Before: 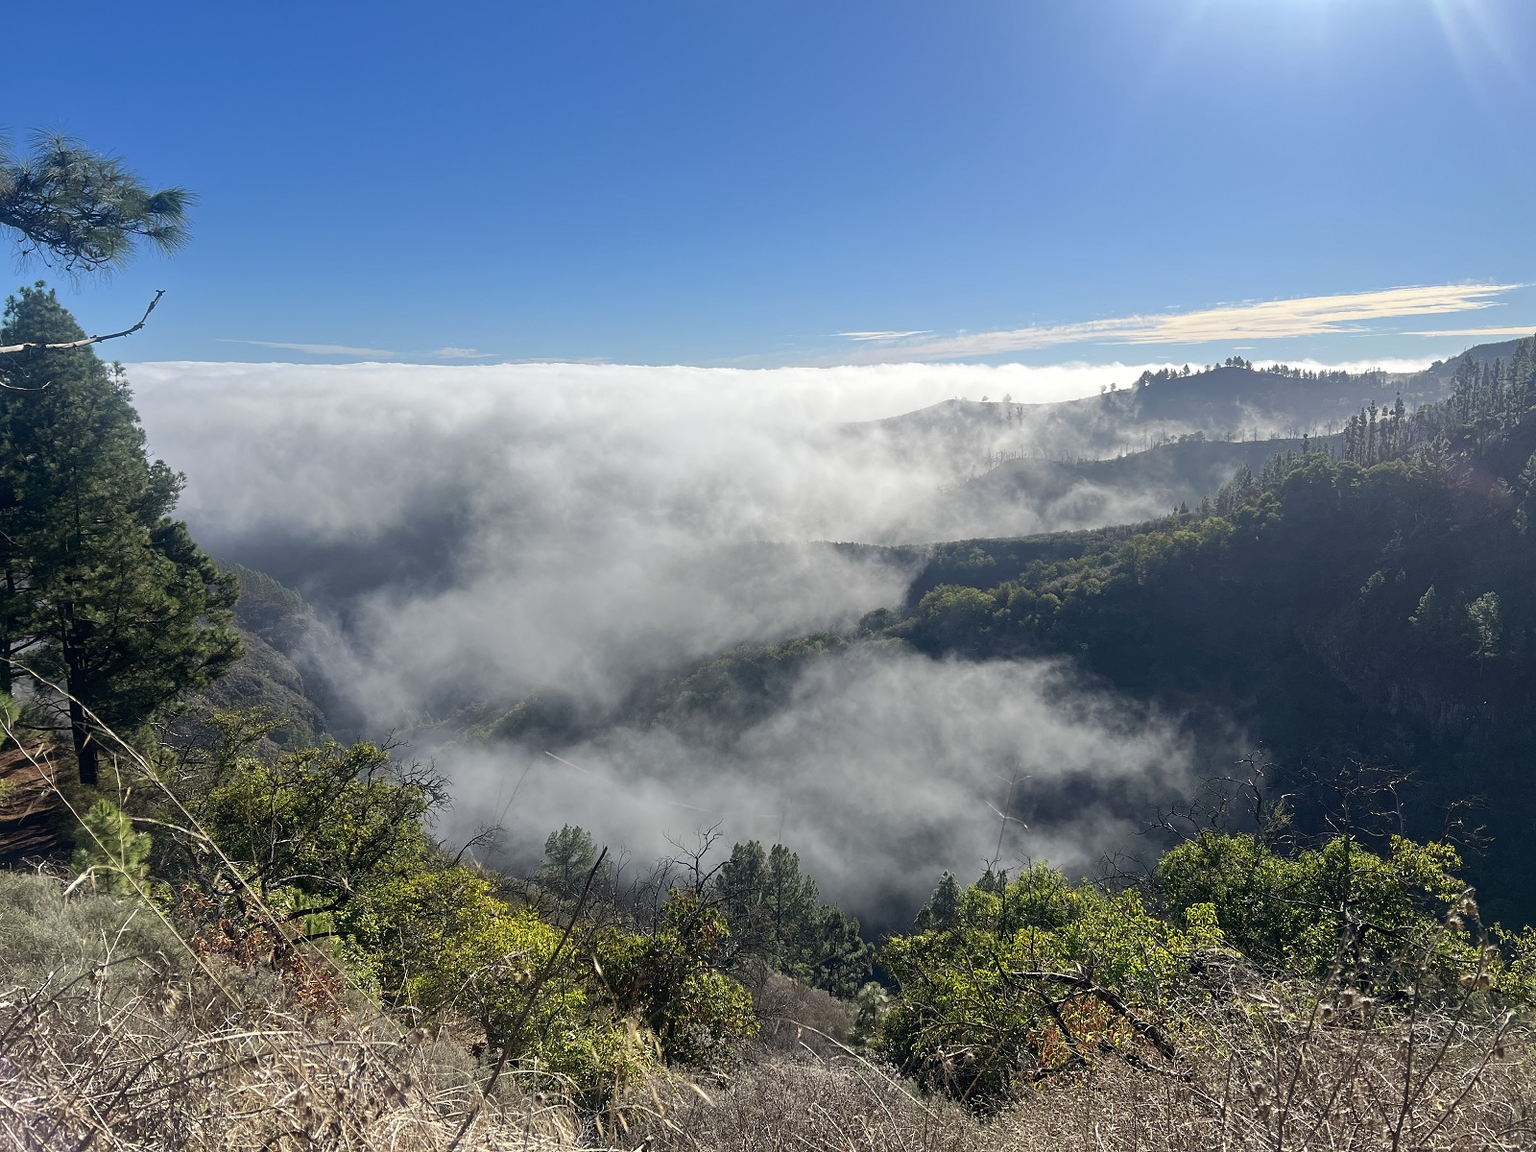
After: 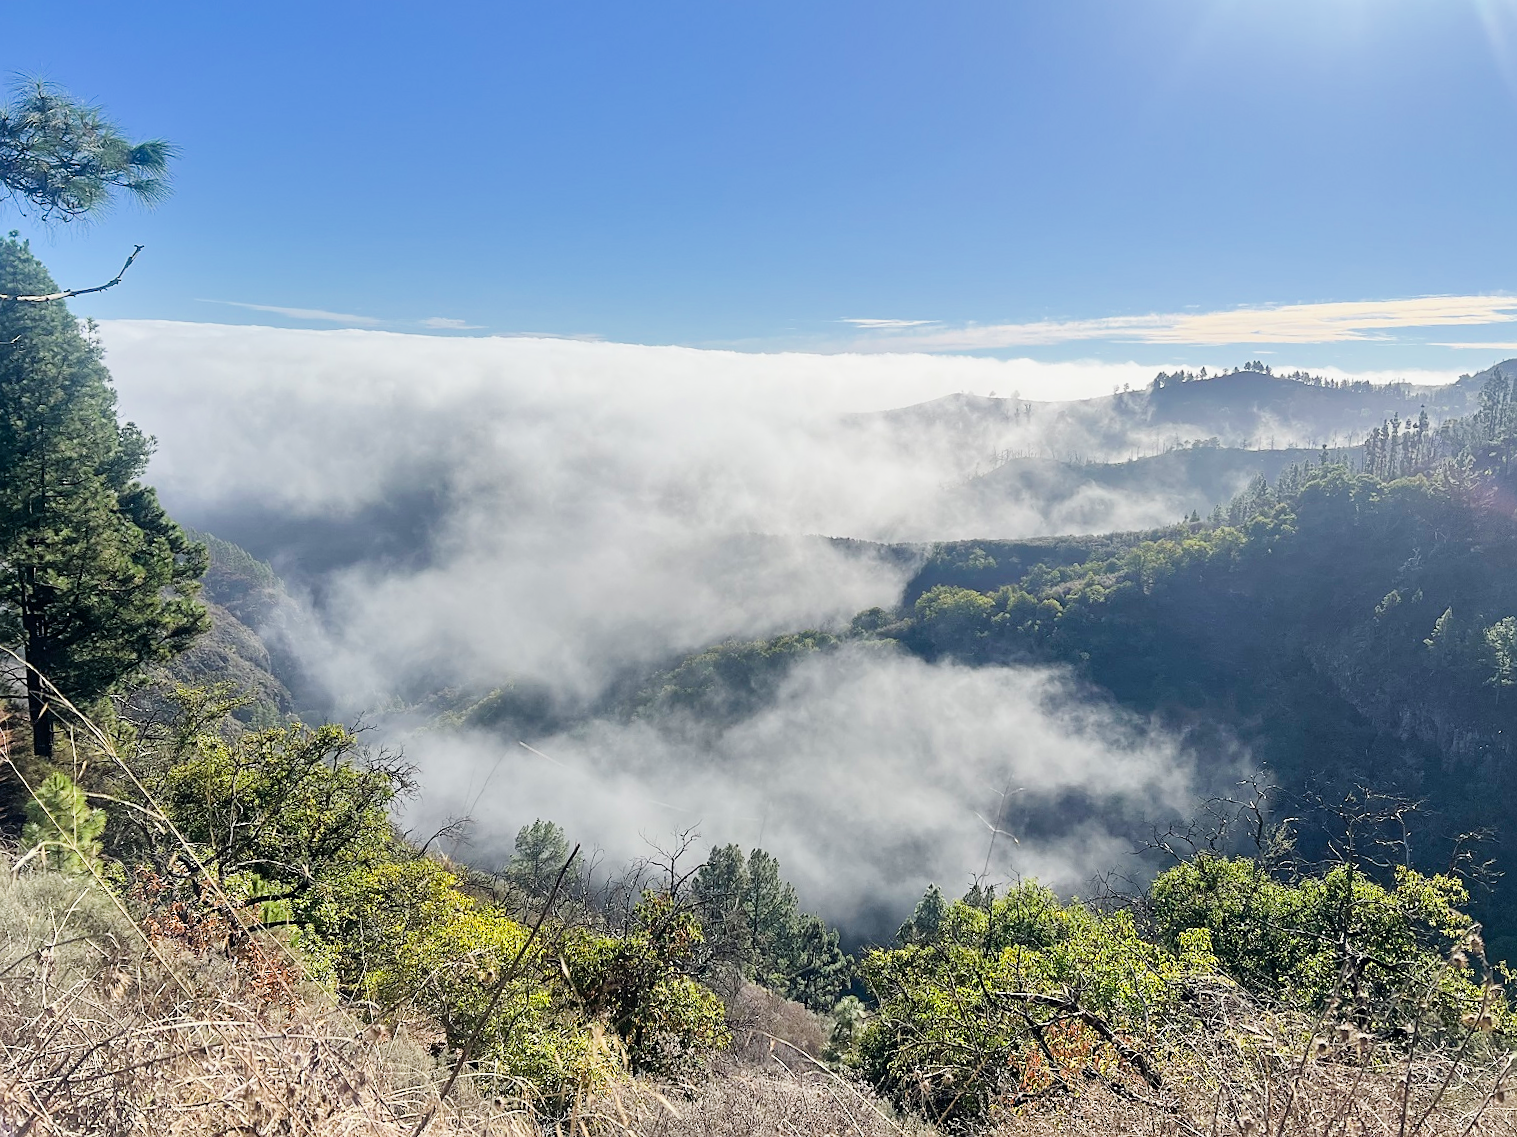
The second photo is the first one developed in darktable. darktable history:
sharpen: radius 1.458, amount 0.398, threshold 1.271
crop and rotate: angle -2.38°
exposure: black level correction 0, exposure 1.3 EV, compensate exposure bias true, compensate highlight preservation false
filmic rgb: black relative exposure -7.65 EV, white relative exposure 4.56 EV, hardness 3.61
shadows and highlights: shadows 32.83, highlights -47.7, soften with gaussian
